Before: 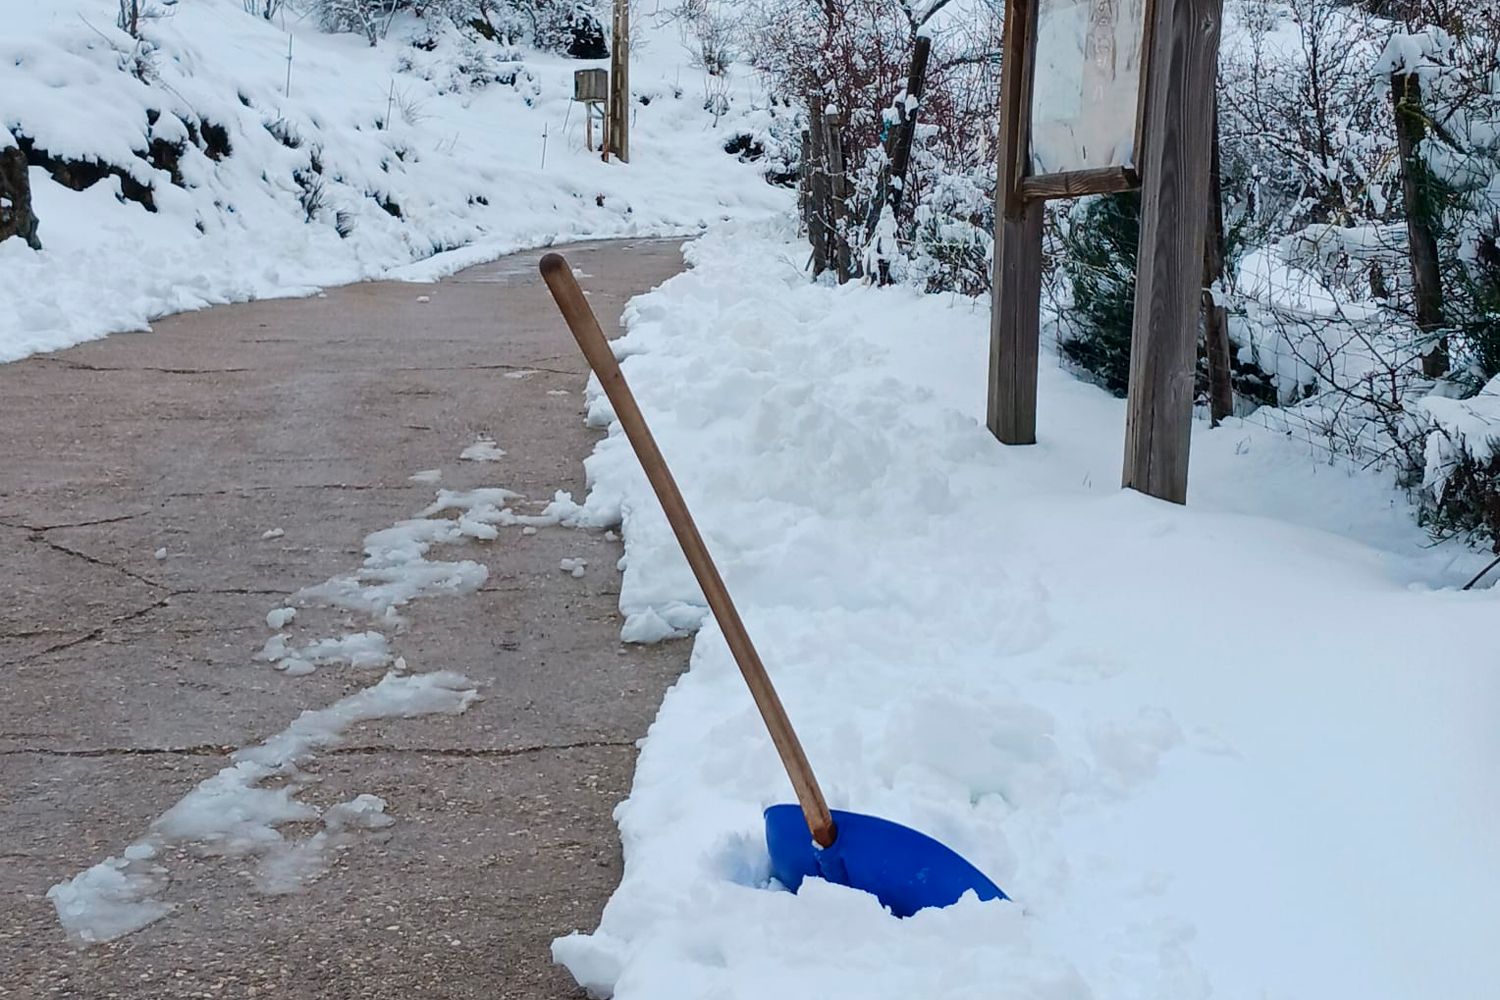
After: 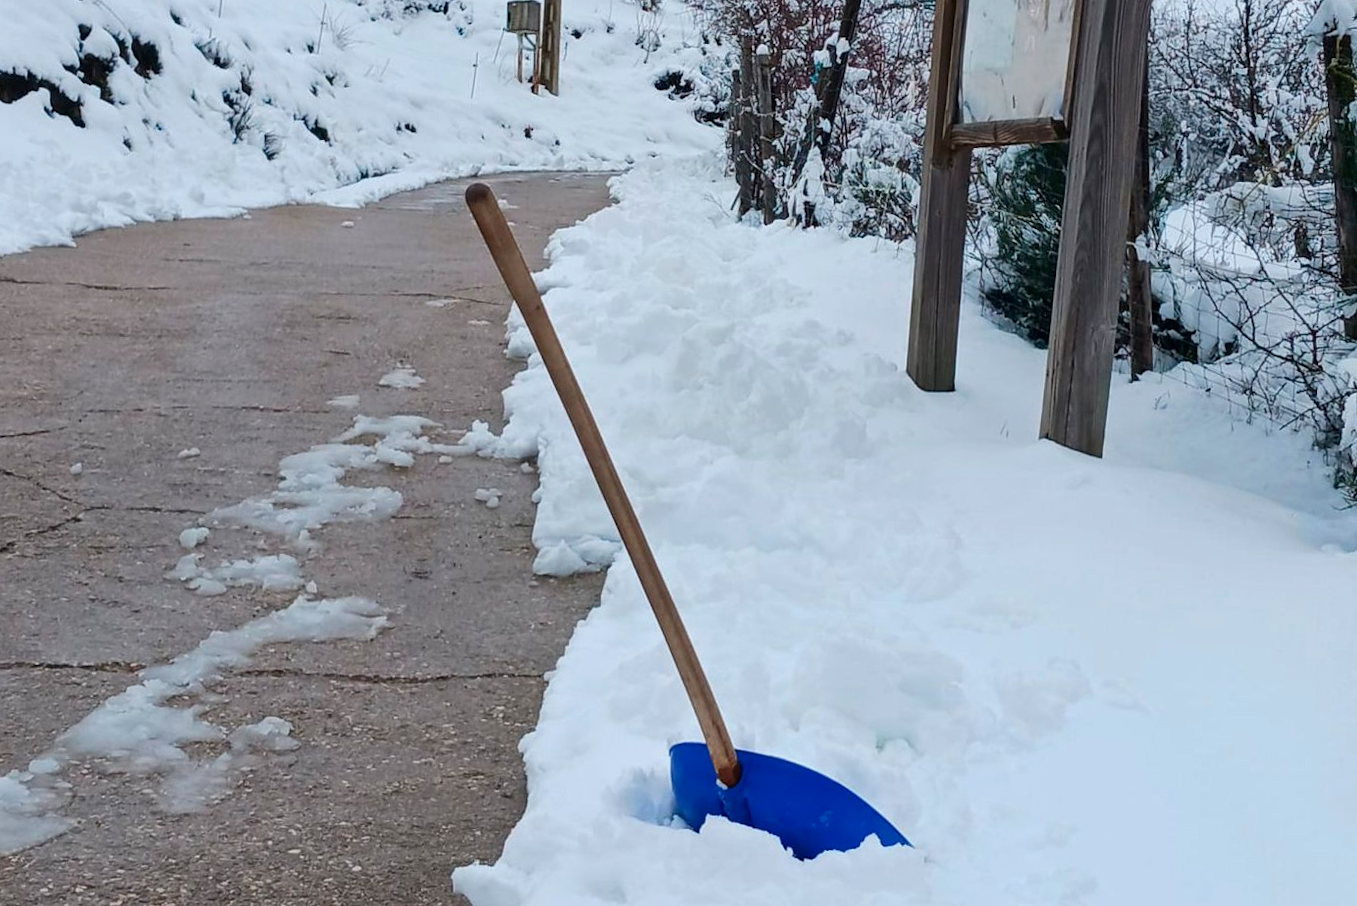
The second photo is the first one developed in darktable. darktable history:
tone equalizer: on, module defaults
color balance rgb: power › hue 71.38°, perceptual saturation grading › global saturation -0.12%, global vibrance 14.62%
crop and rotate: angle -2.12°, left 3.106%, top 3.933%, right 1.452%, bottom 0.492%
